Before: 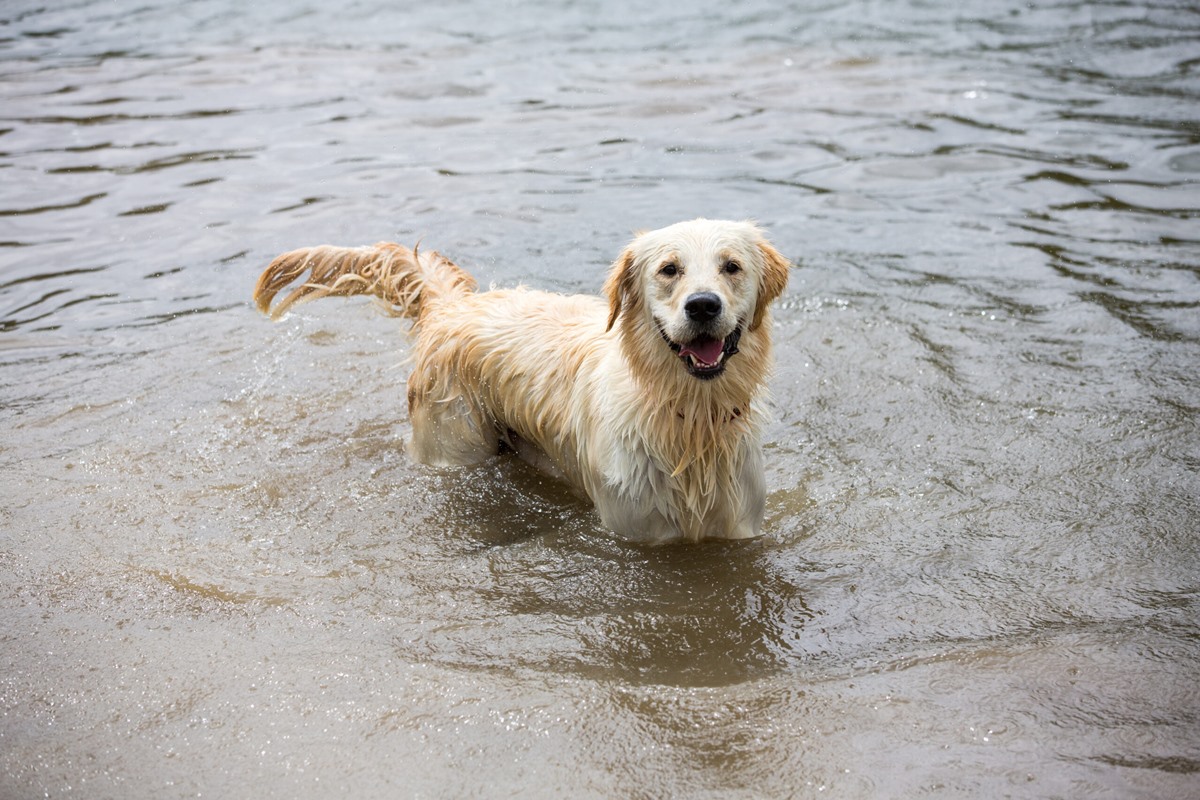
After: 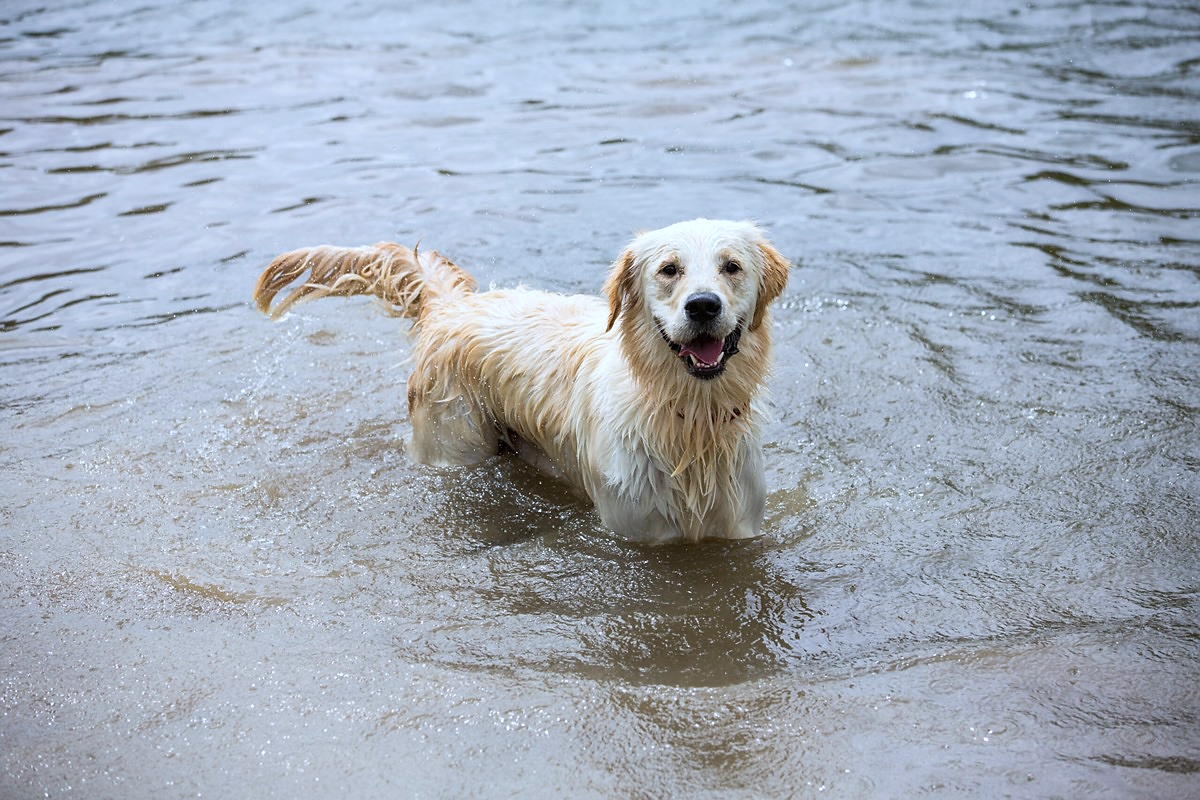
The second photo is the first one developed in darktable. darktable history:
color calibration: gray › normalize channels true, x 0.37, y 0.382, temperature 4320.16 K, gamut compression 0.011
sharpen: radius 1.04, threshold 1.039
